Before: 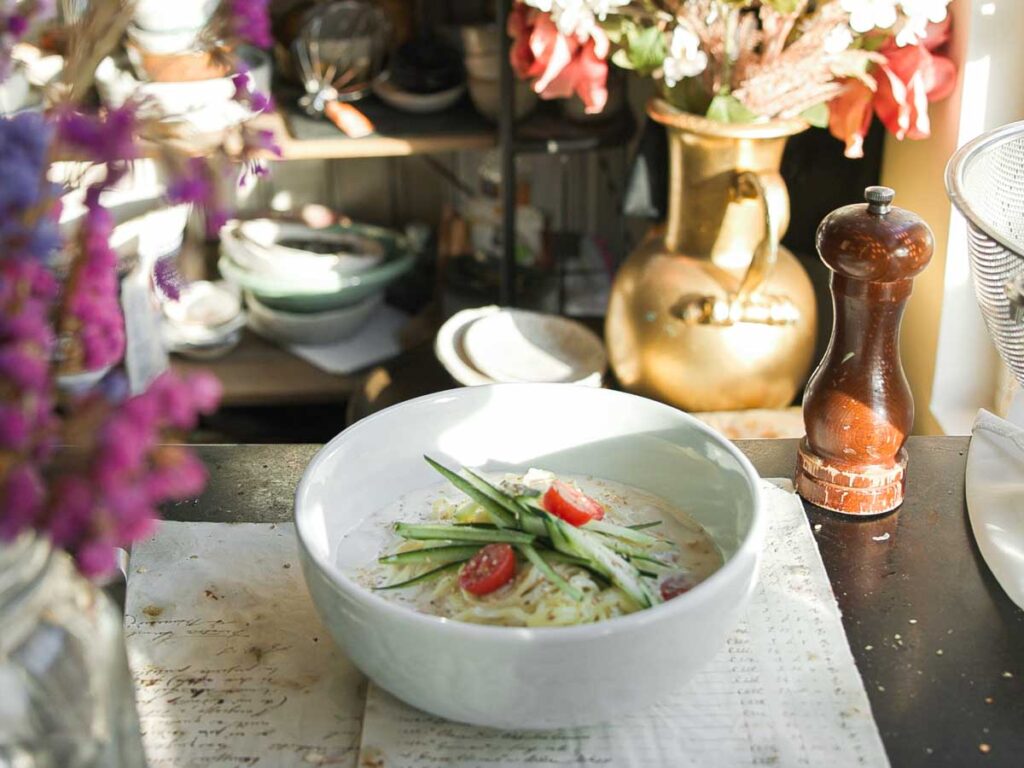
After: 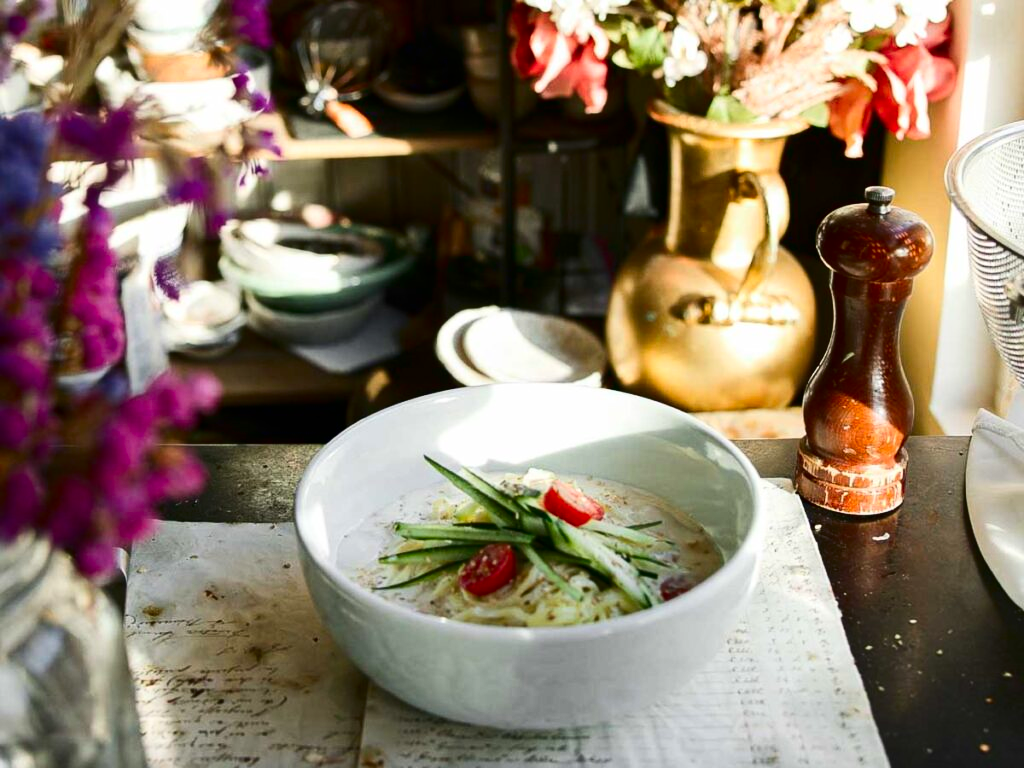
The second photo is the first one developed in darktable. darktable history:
contrast brightness saturation: contrast 0.219, brightness -0.194, saturation 0.237
